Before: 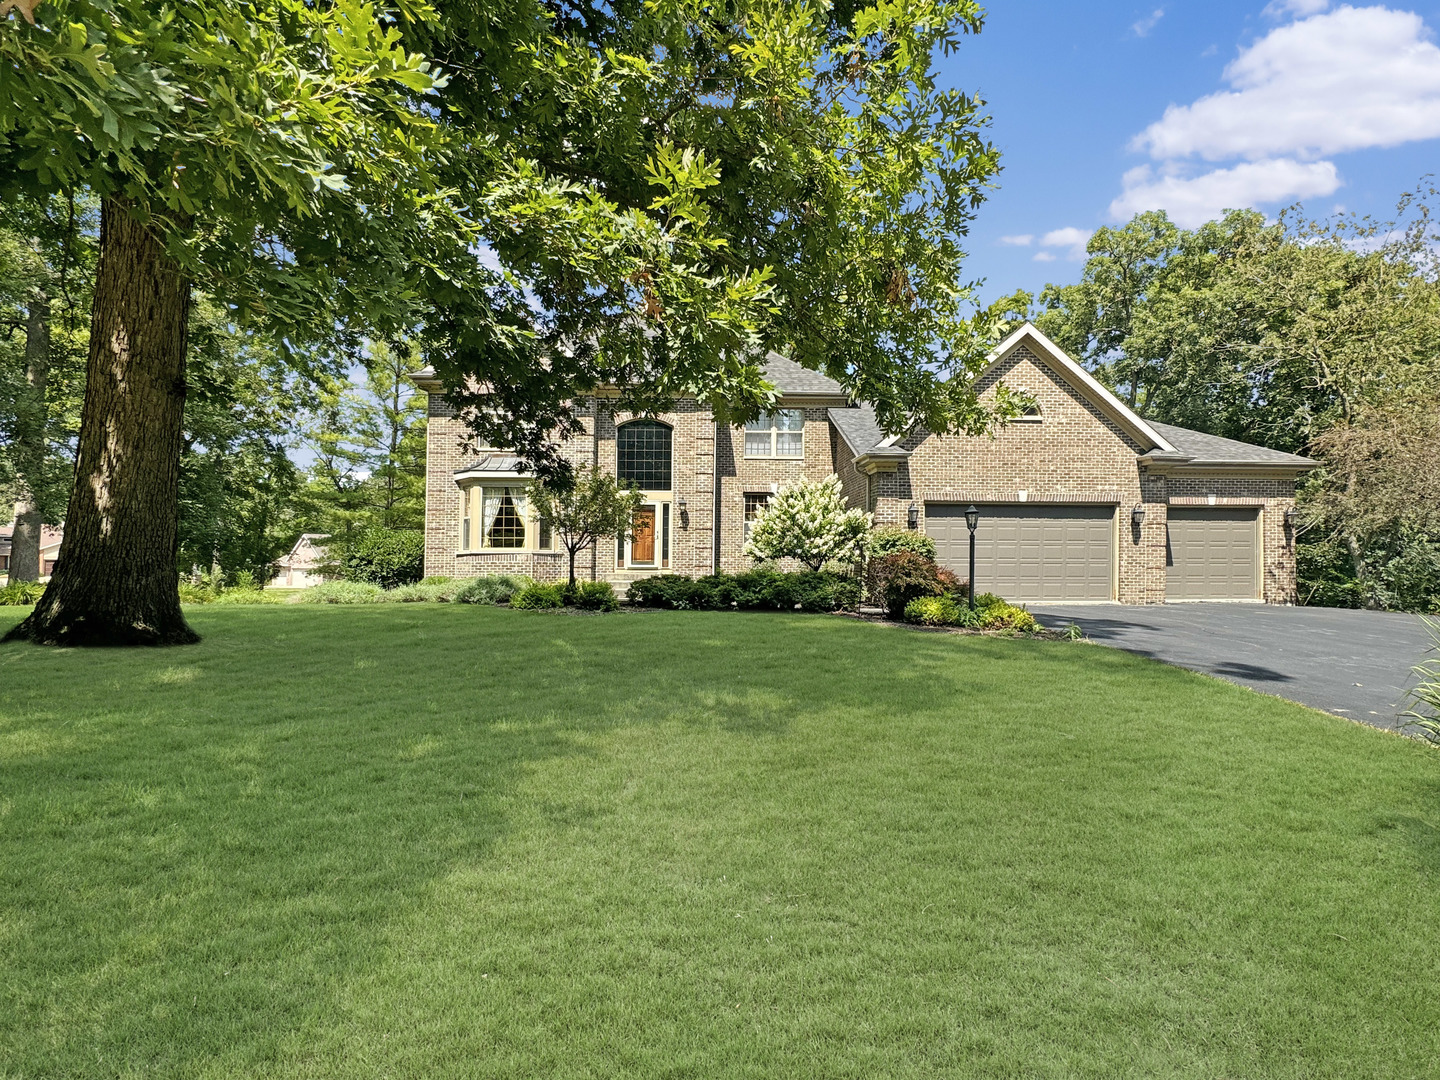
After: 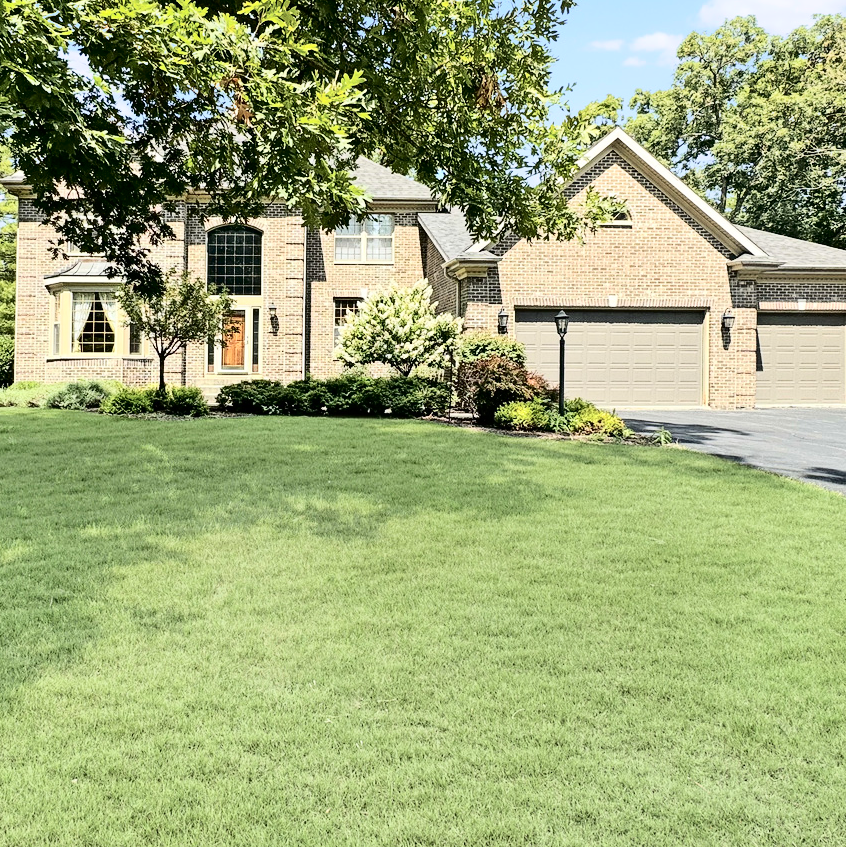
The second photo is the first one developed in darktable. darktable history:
contrast brightness saturation: contrast 0.036, saturation 0.069
tone curve: curves: ch0 [(0, 0) (0.003, 0.001) (0.011, 0.004) (0.025, 0.009) (0.044, 0.016) (0.069, 0.025) (0.1, 0.036) (0.136, 0.059) (0.177, 0.103) (0.224, 0.175) (0.277, 0.274) (0.335, 0.395) (0.399, 0.52) (0.468, 0.635) (0.543, 0.733) (0.623, 0.817) (0.709, 0.888) (0.801, 0.93) (0.898, 0.964) (1, 1)], color space Lab, independent channels, preserve colors none
crop and rotate: left 28.53%, top 18.062%, right 12.675%, bottom 3.45%
